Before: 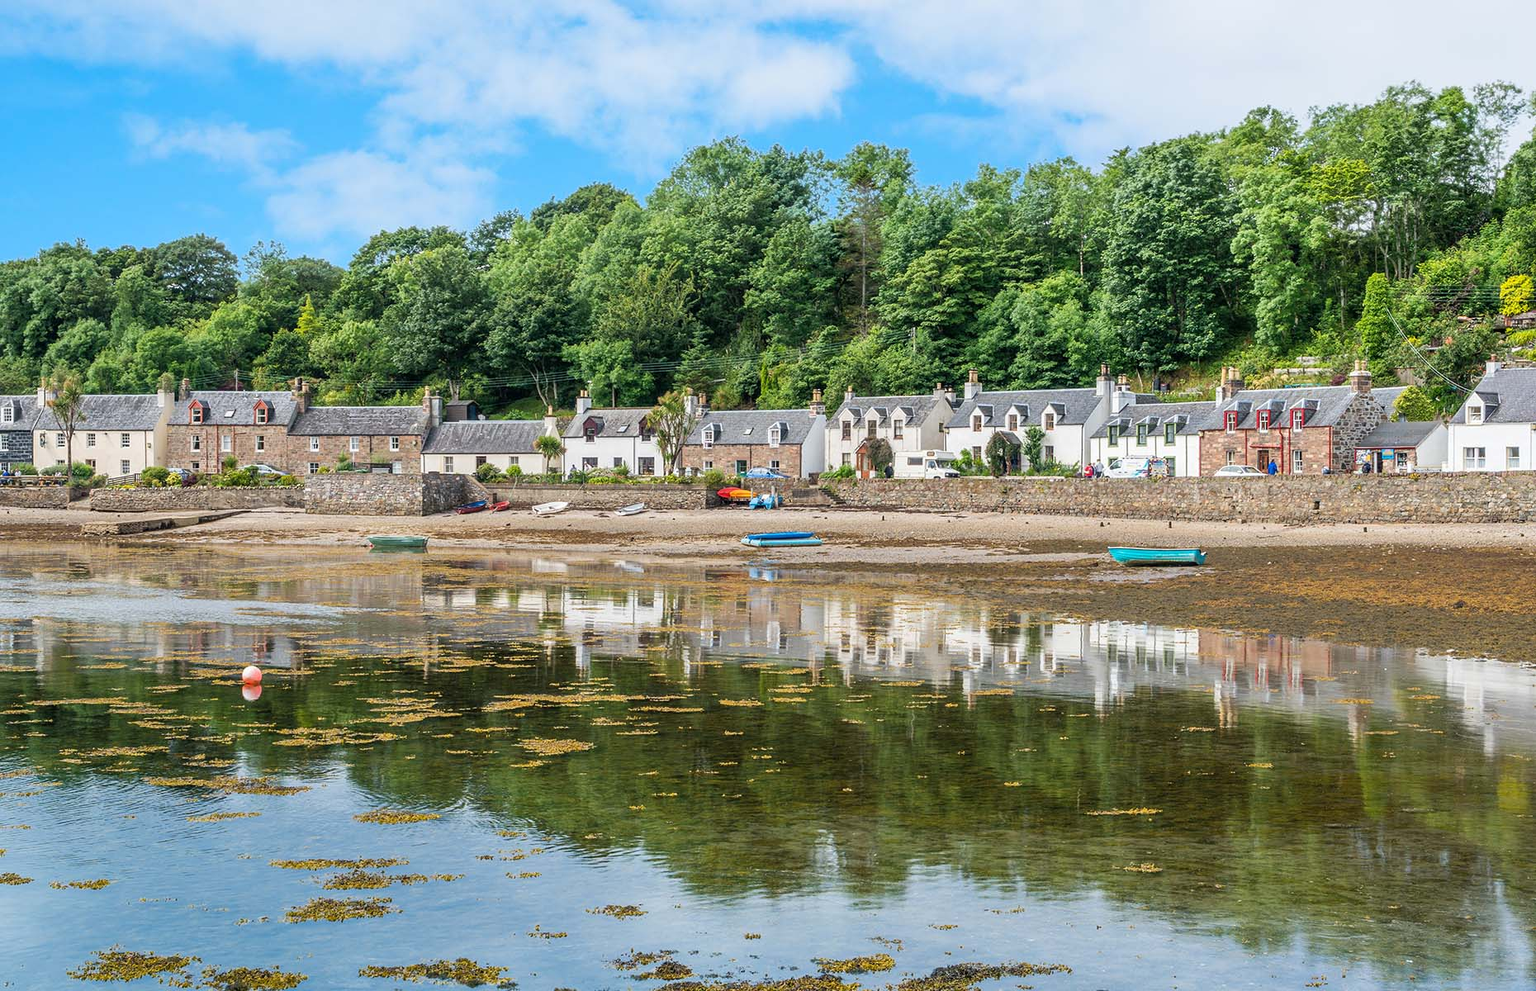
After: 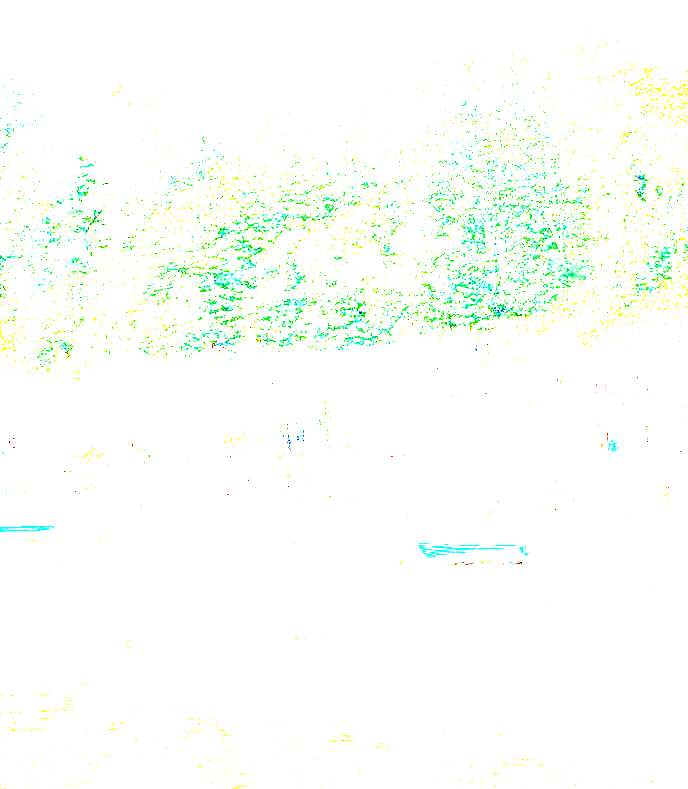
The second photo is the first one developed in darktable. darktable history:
crop and rotate: left 49.924%, top 10.121%, right 13.086%, bottom 24.088%
exposure: exposure 7.983 EV, compensate highlight preservation false
